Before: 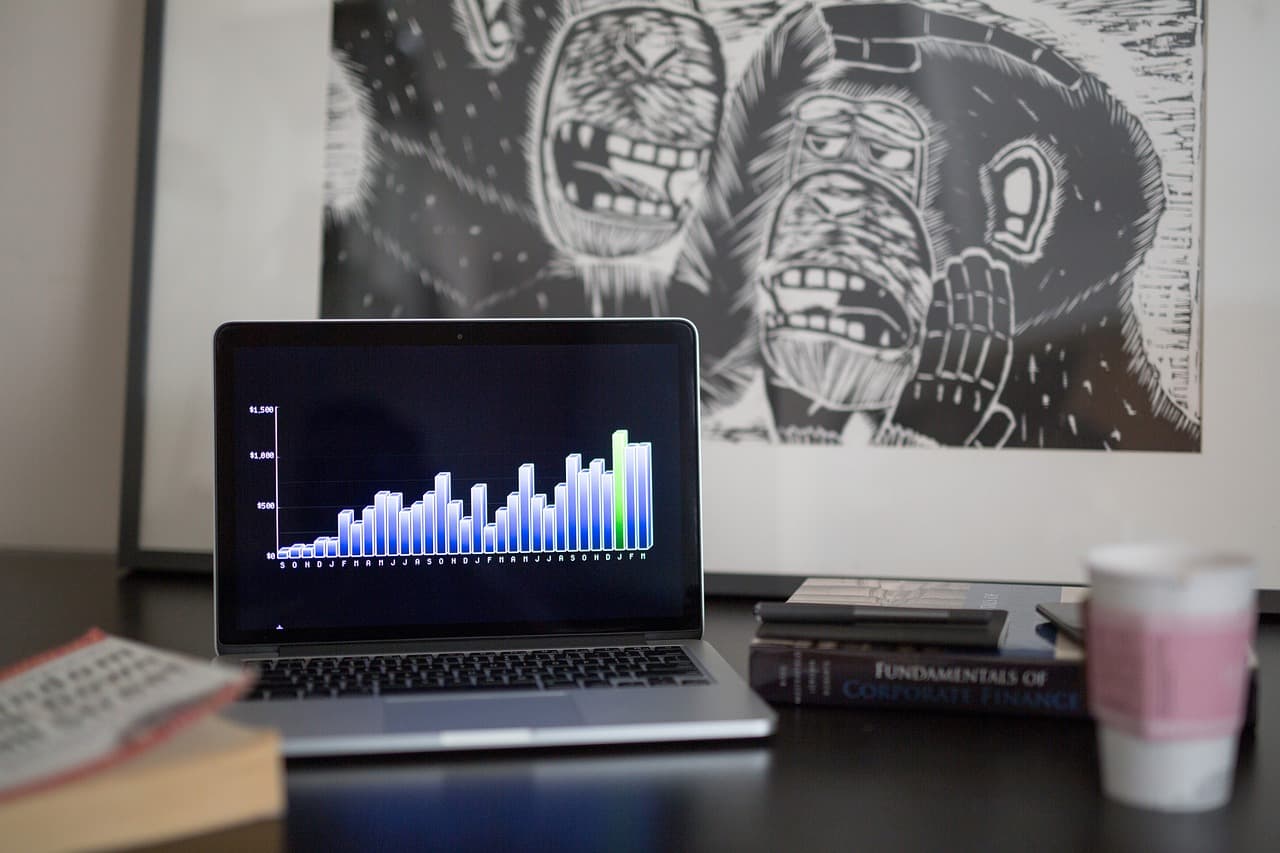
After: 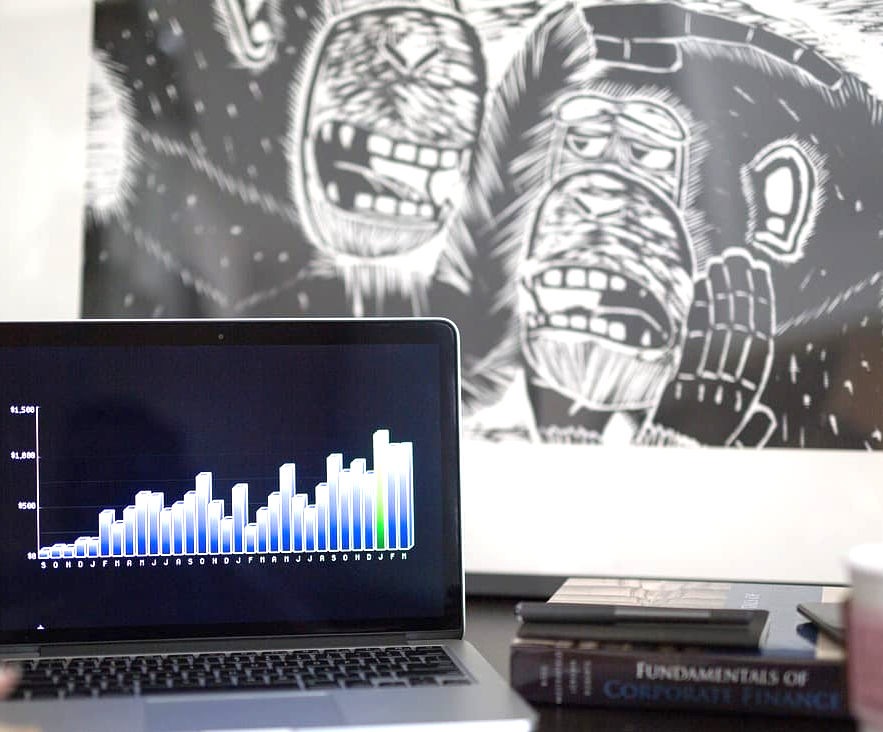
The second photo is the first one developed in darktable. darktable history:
exposure: exposure 0.943 EV, compensate highlight preservation false
crop: left 18.702%, right 12.305%, bottom 14.113%
